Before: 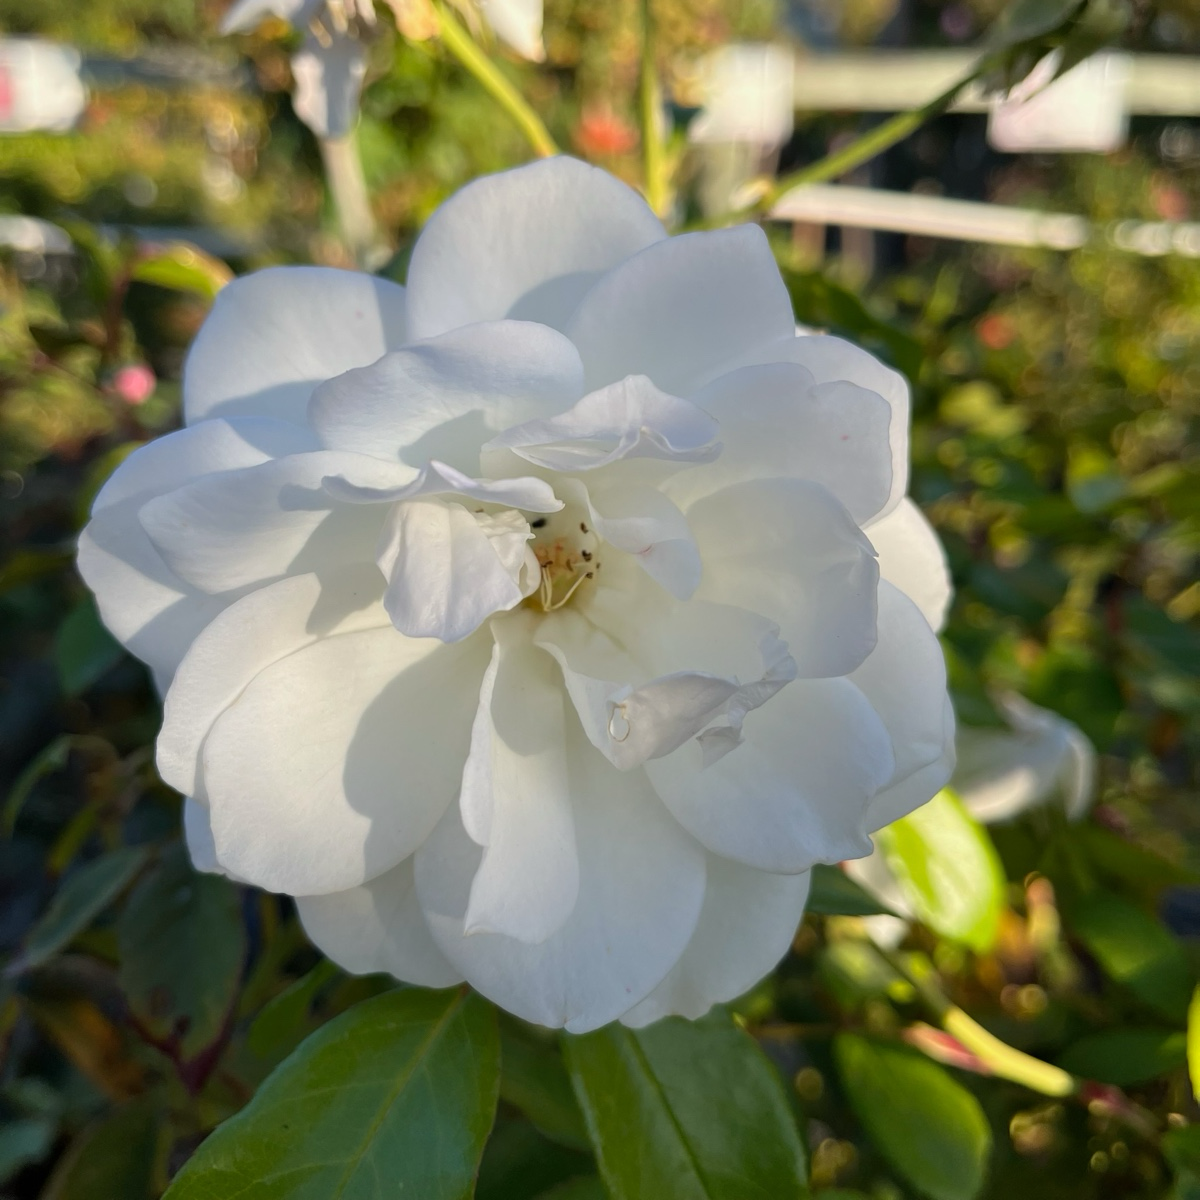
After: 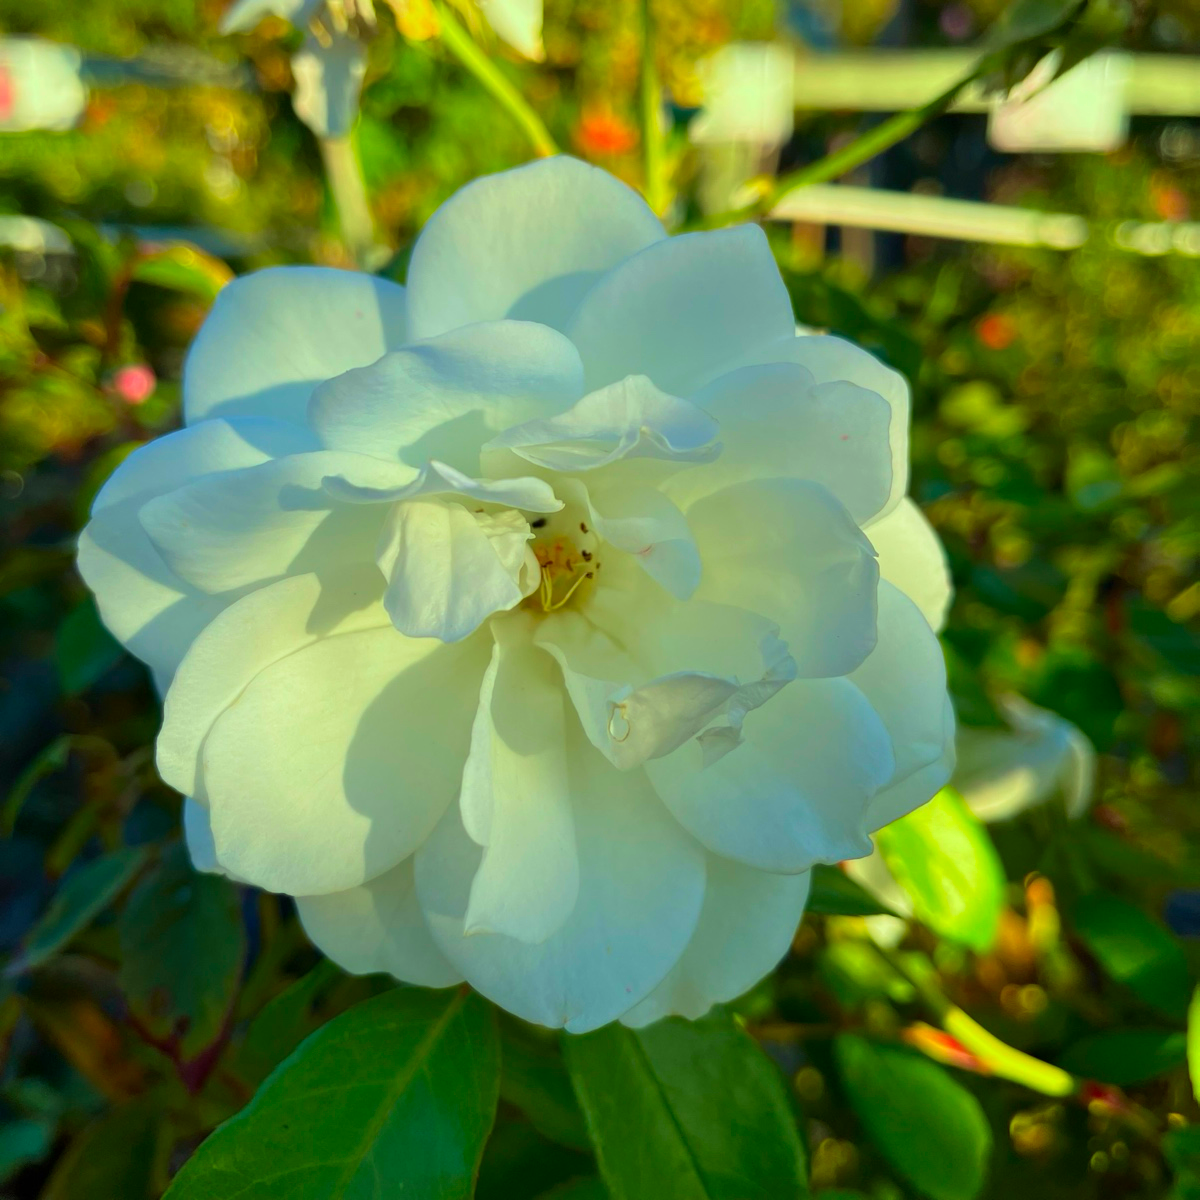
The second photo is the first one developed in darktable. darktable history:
color correction: highlights a* -10.87, highlights b* 9.81, saturation 1.72
velvia: on, module defaults
